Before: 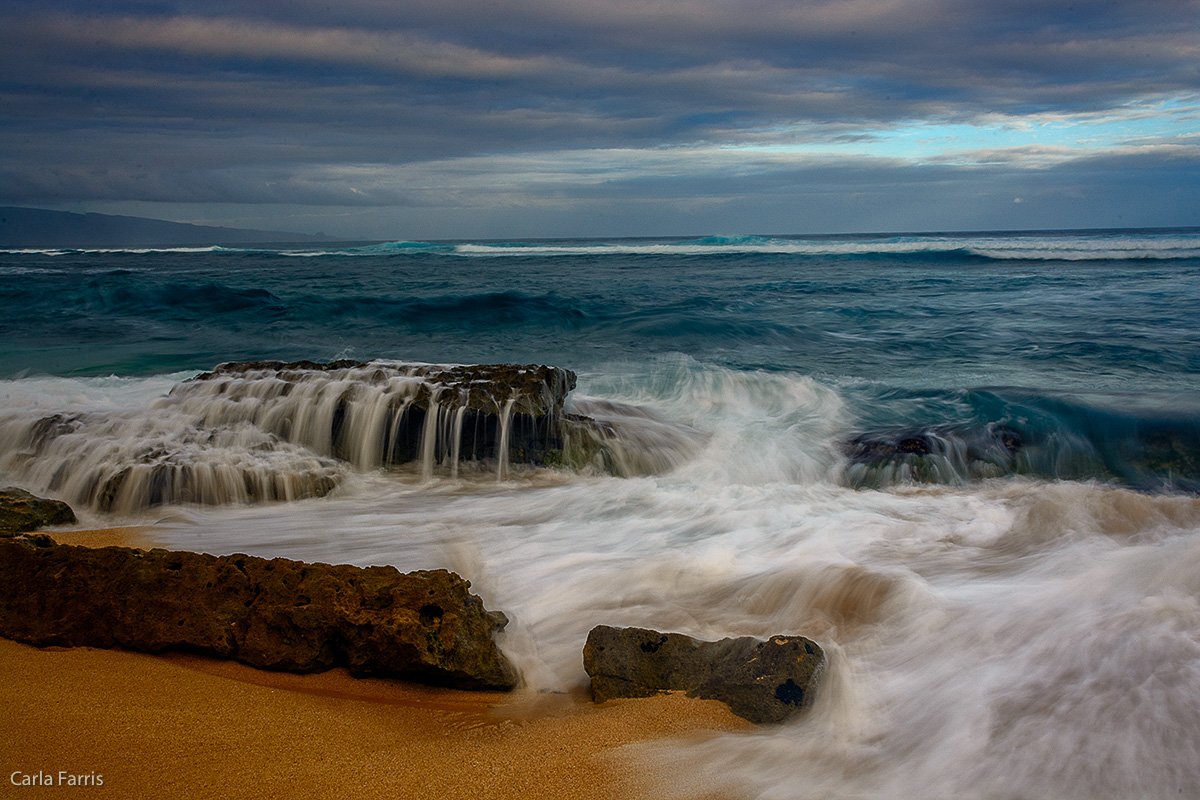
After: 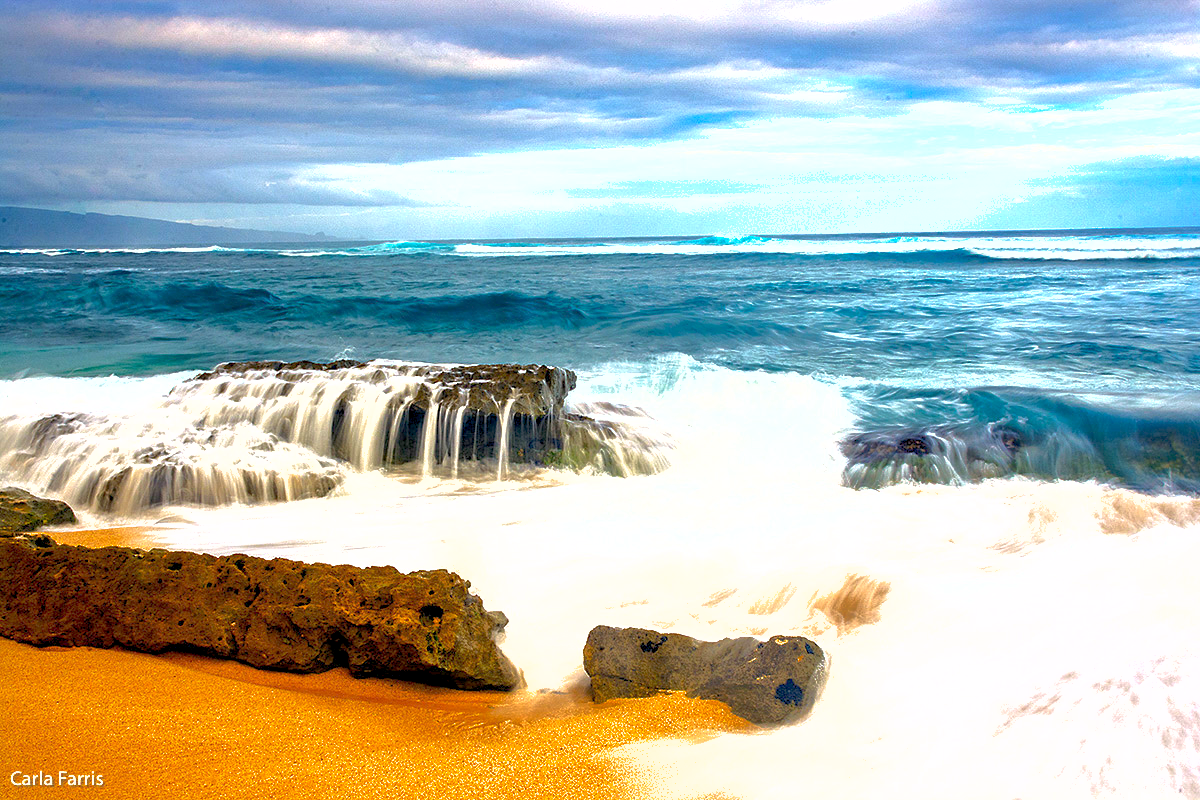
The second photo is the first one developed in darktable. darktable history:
exposure: black level correction 0.001, exposure 2.542 EV, compensate highlight preservation false
shadows and highlights: on, module defaults
